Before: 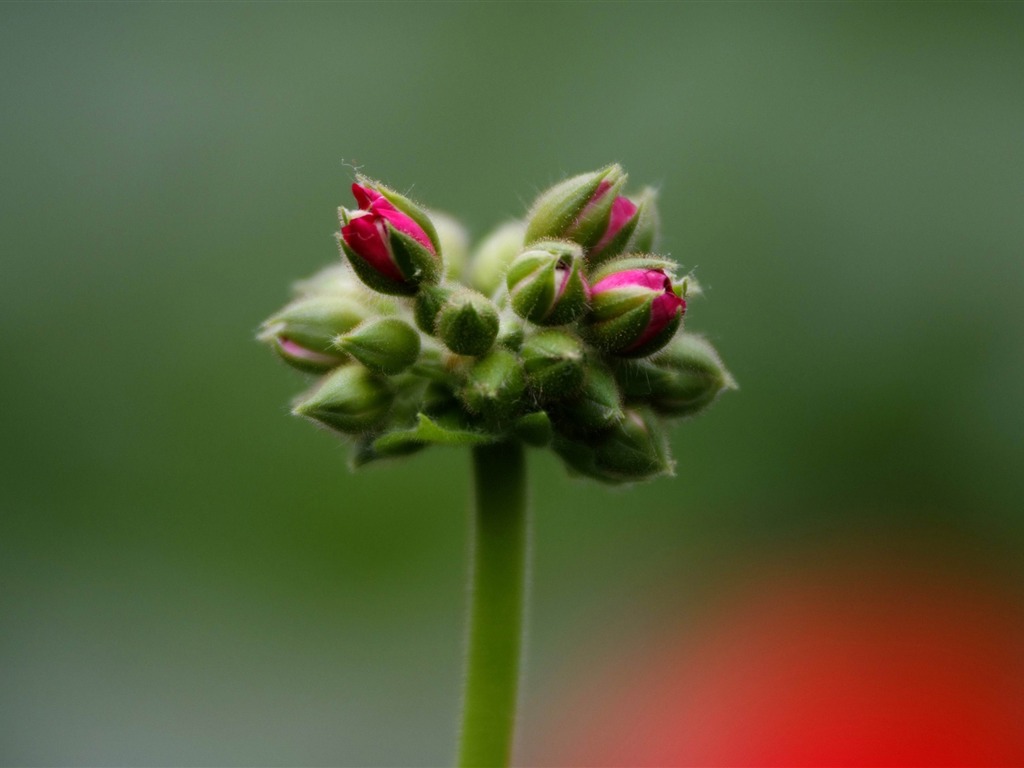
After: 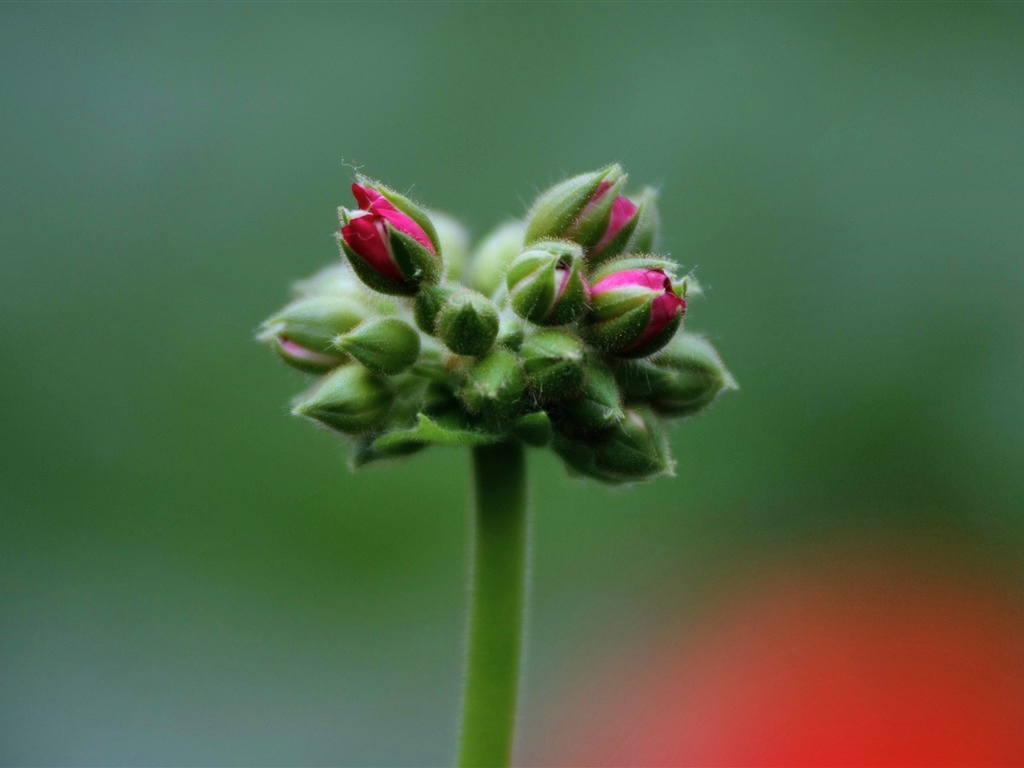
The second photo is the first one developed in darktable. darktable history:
color calibration: illuminant F (fluorescent), F source F9 (Cool White Deluxe 4150 K) – high CRI, x 0.374, y 0.373, temperature 4161.64 K, saturation algorithm version 1 (2020)
shadows and highlights: shadows 59.85, soften with gaussian
